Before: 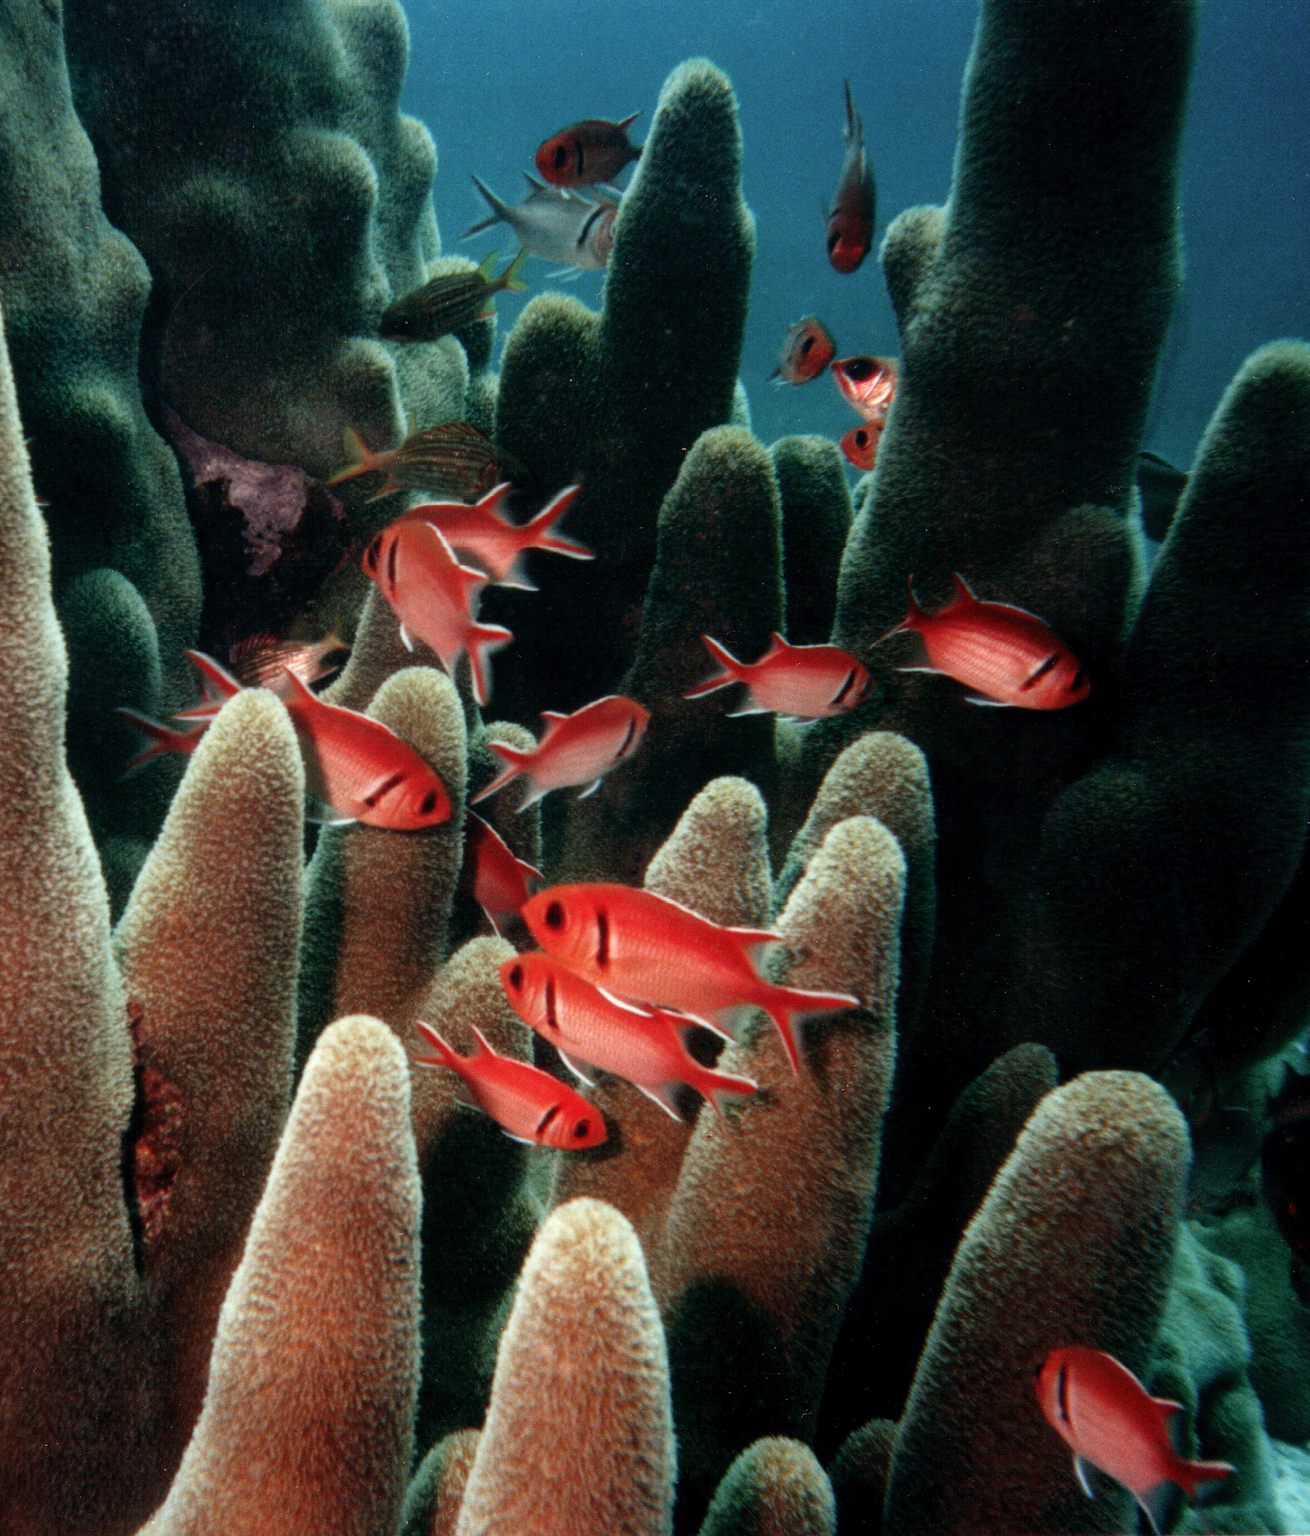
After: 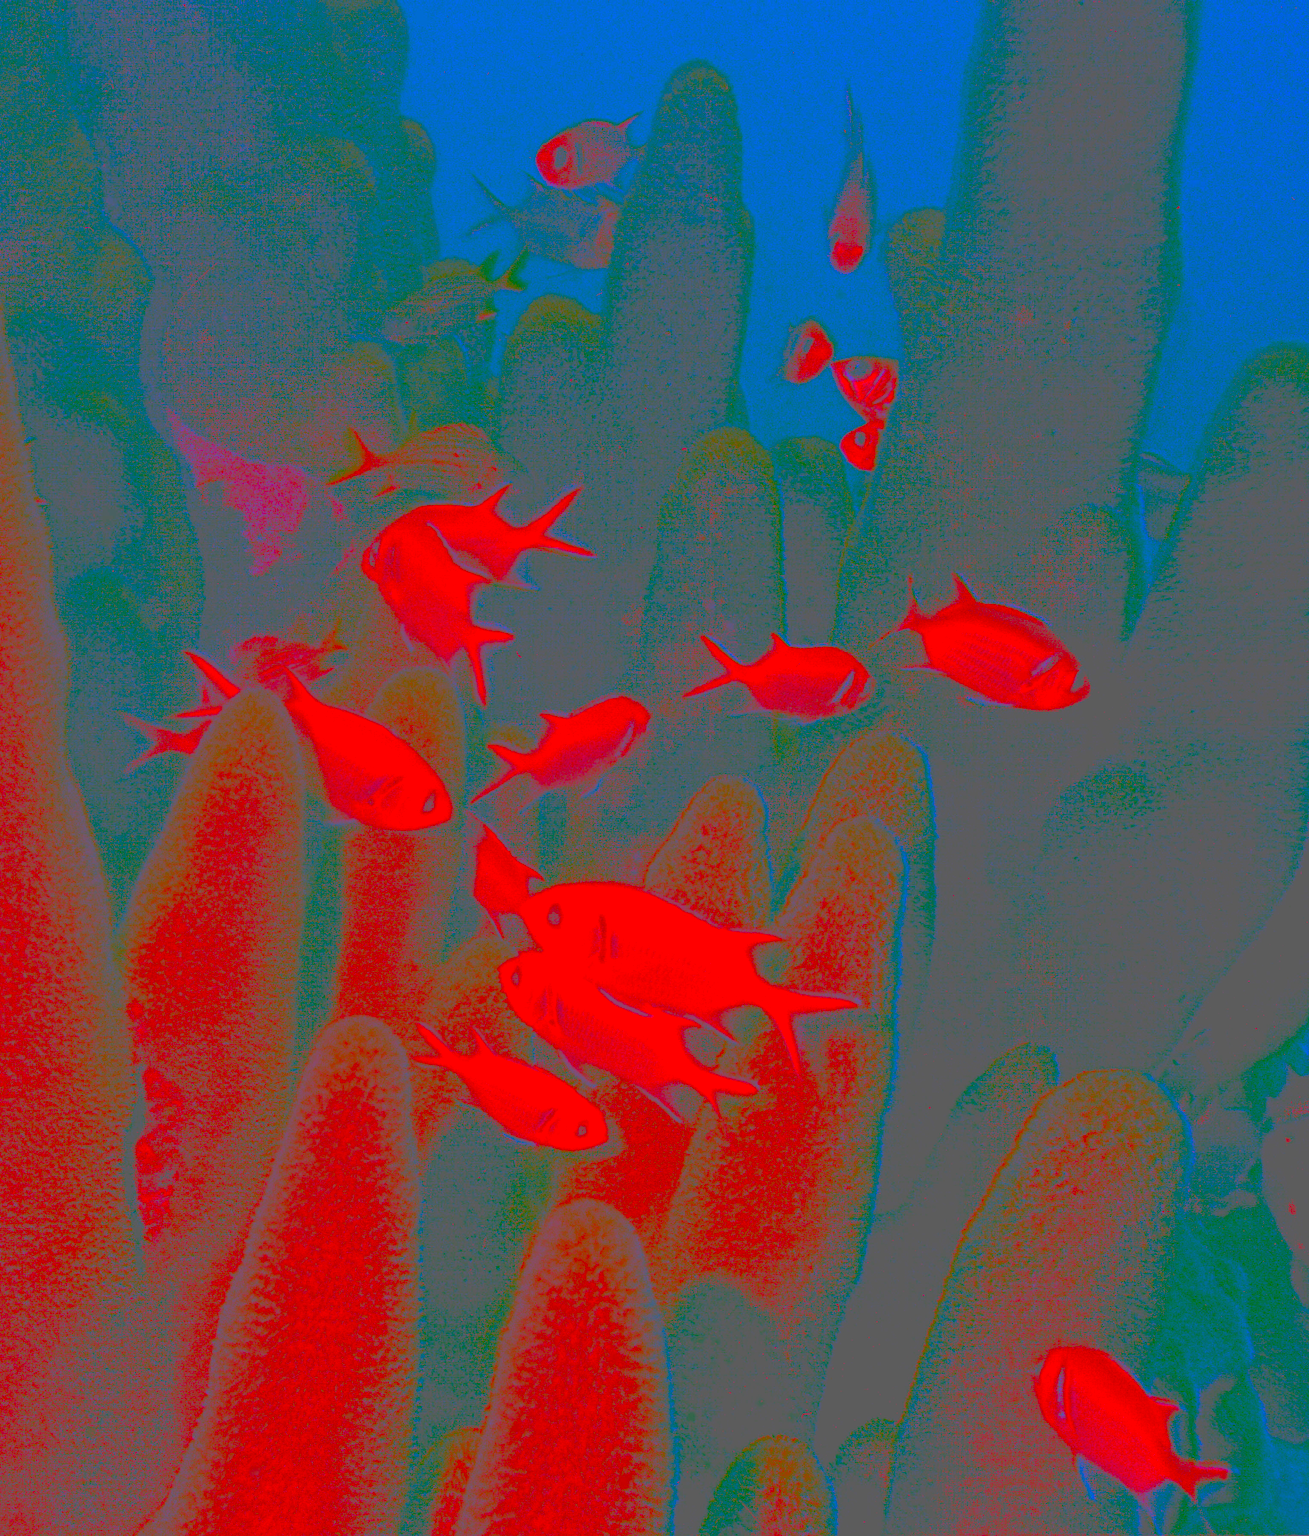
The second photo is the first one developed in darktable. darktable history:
white balance: red 1.188, blue 1.11
contrast brightness saturation: contrast -0.99, brightness -0.17, saturation 0.75
exposure: exposure 0.74 EV, compensate highlight preservation false
color balance rgb: perceptual saturation grading › global saturation 20%, perceptual saturation grading › highlights -25%, perceptual saturation grading › shadows 25%
